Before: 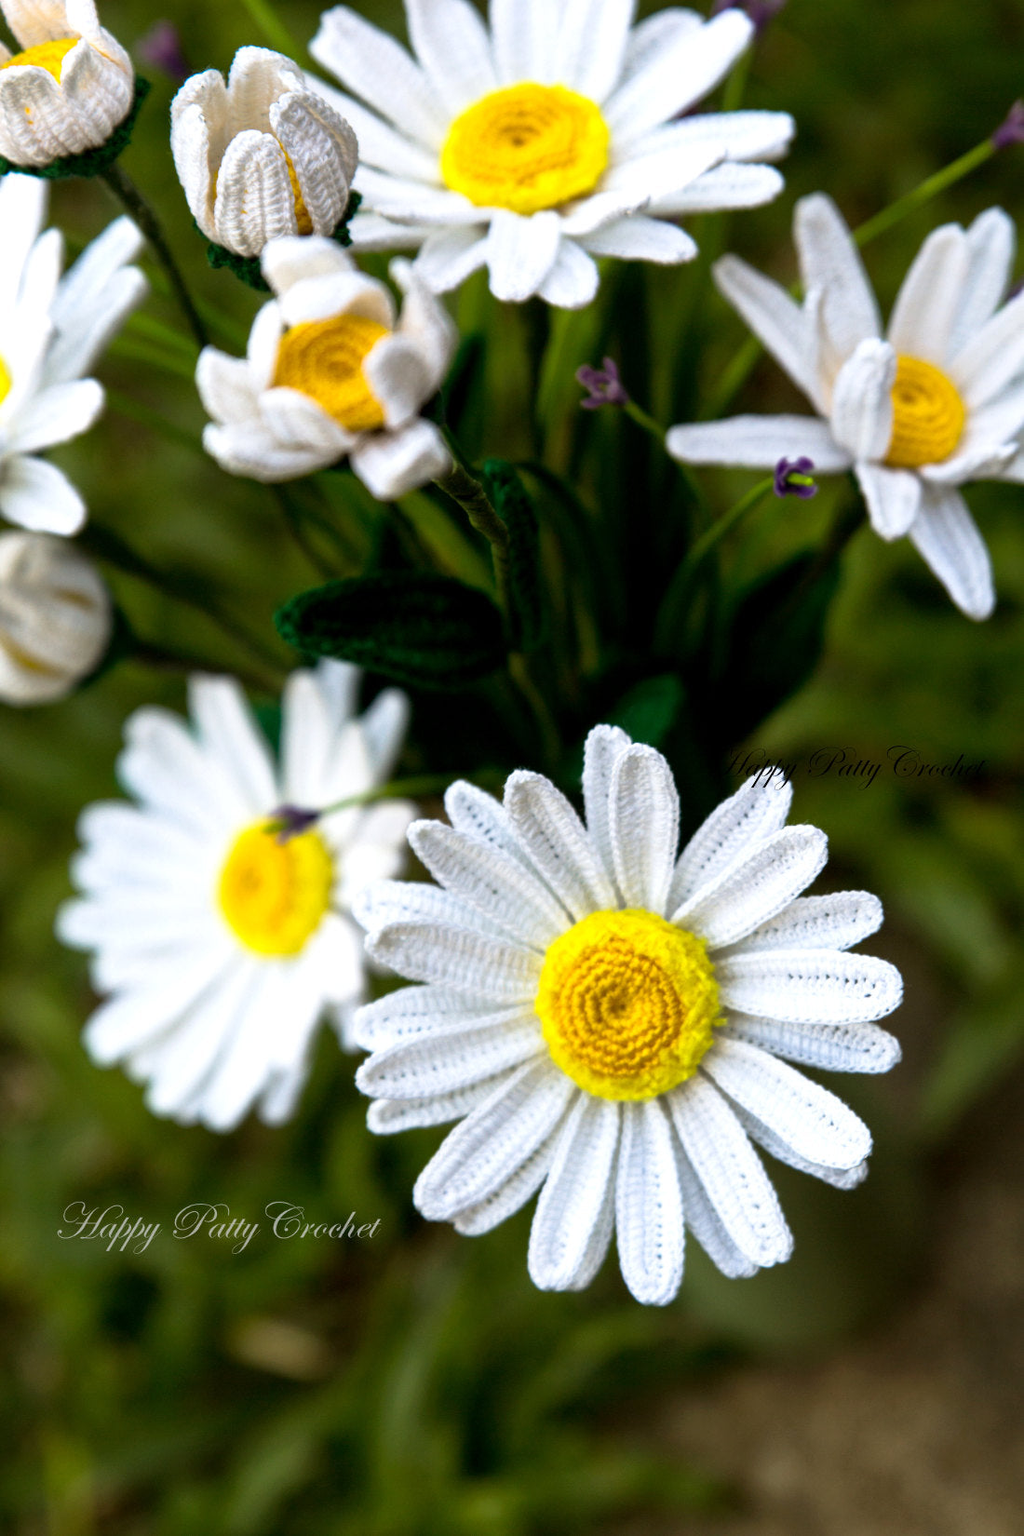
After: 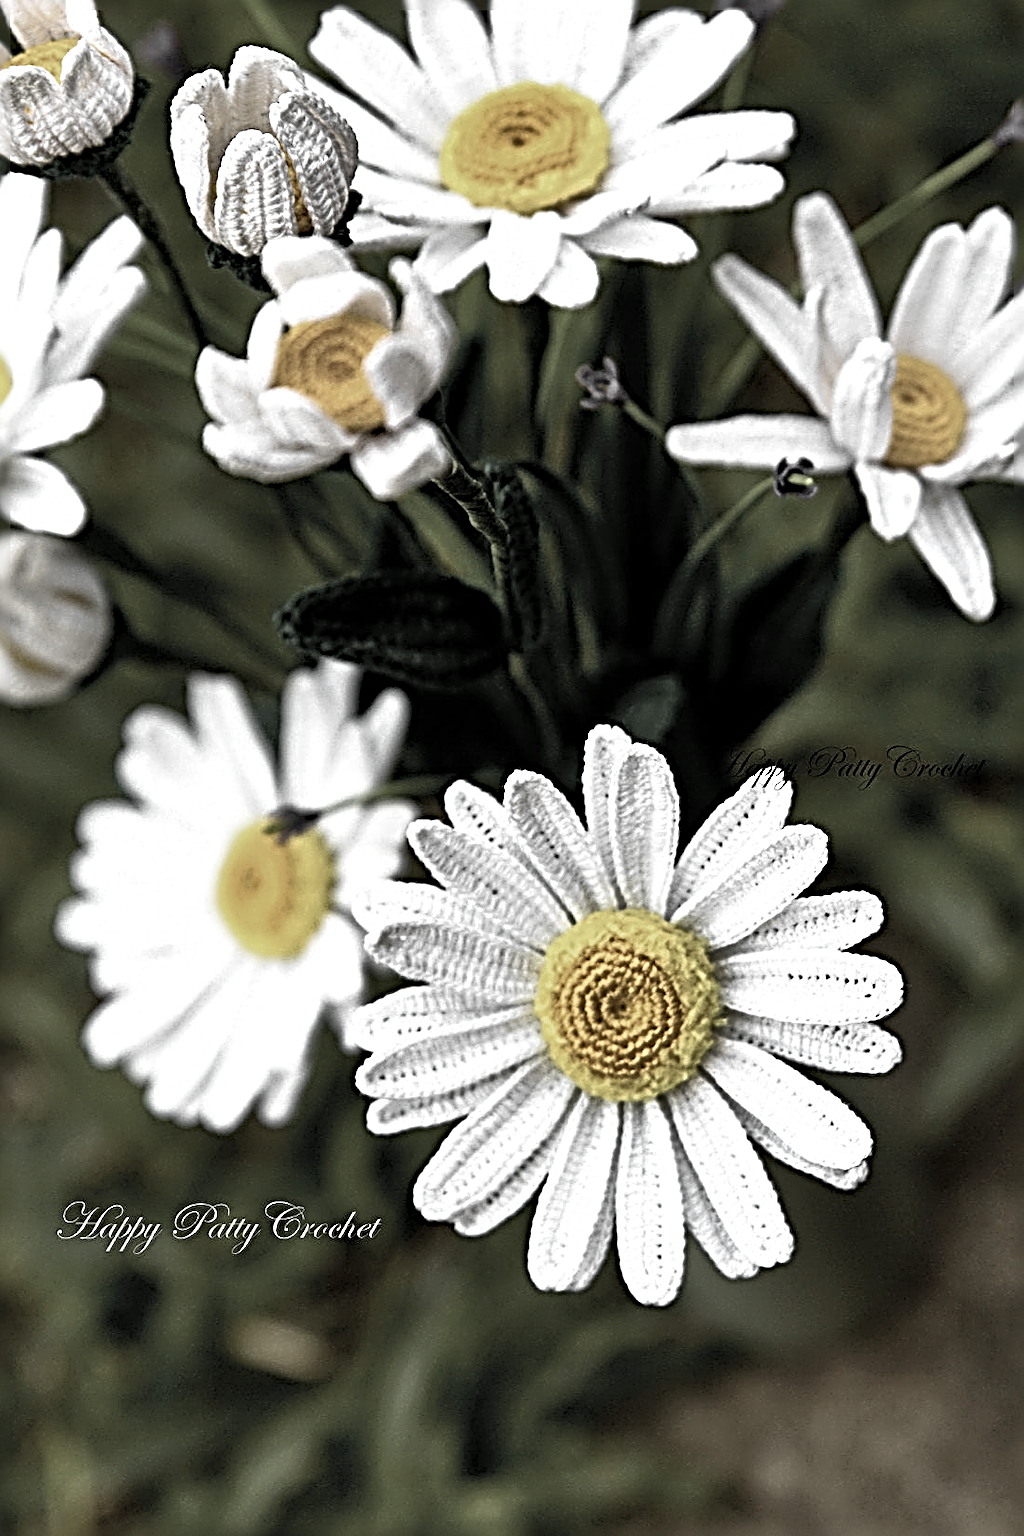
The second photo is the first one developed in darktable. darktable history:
shadows and highlights: soften with gaussian
sharpen: radius 4.001, amount 2
color zones: curves: ch0 [(0, 0.613) (0.01, 0.613) (0.245, 0.448) (0.498, 0.529) (0.642, 0.665) (0.879, 0.777) (0.99, 0.613)]; ch1 [(0, 0.035) (0.121, 0.189) (0.259, 0.197) (0.415, 0.061) (0.589, 0.022) (0.732, 0.022) (0.857, 0.026) (0.991, 0.053)]
